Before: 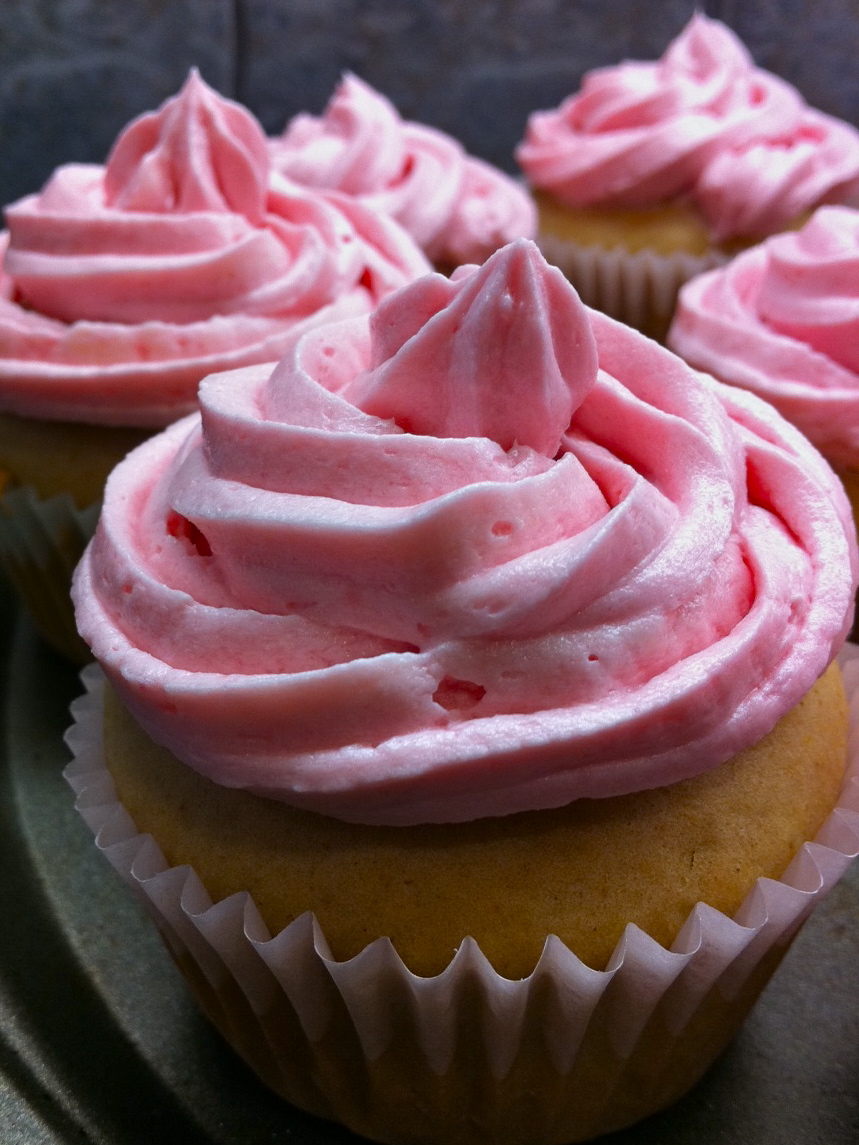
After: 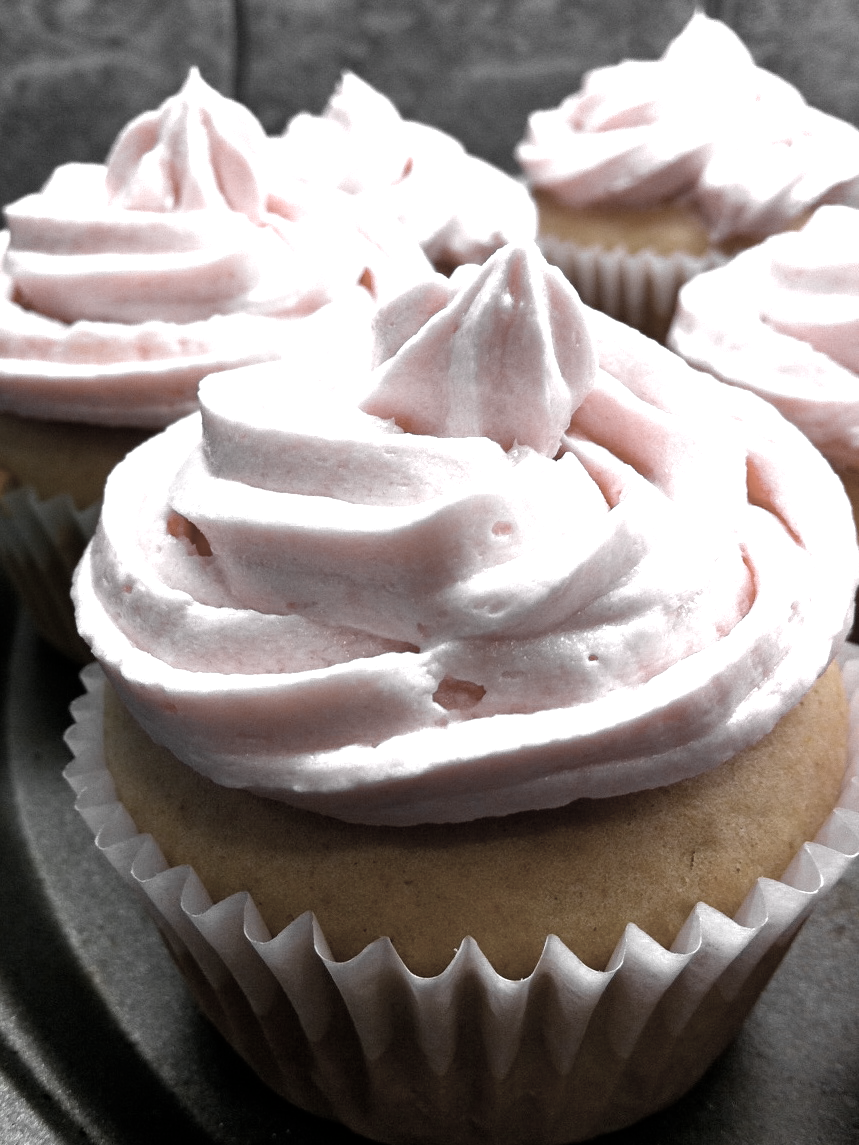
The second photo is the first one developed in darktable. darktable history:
exposure: exposure 1 EV, compensate highlight preservation false
color zones: curves: ch0 [(0, 0.613) (0.01, 0.613) (0.245, 0.448) (0.498, 0.529) (0.642, 0.665) (0.879, 0.777) (0.99, 0.613)]; ch1 [(0, 0.035) (0.121, 0.189) (0.259, 0.197) (0.415, 0.061) (0.589, 0.022) (0.732, 0.022) (0.857, 0.026) (0.991, 0.053)]
contrast brightness saturation: saturation -0.063
